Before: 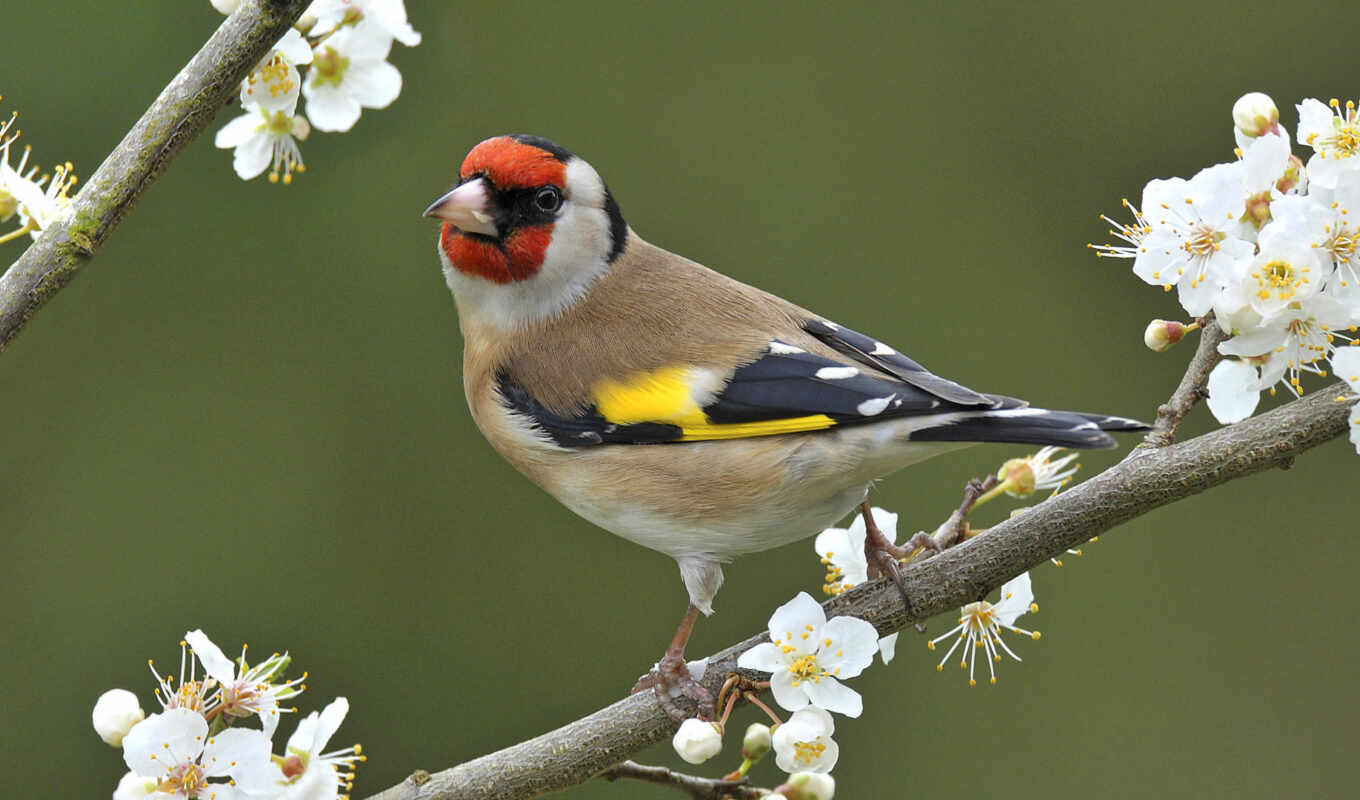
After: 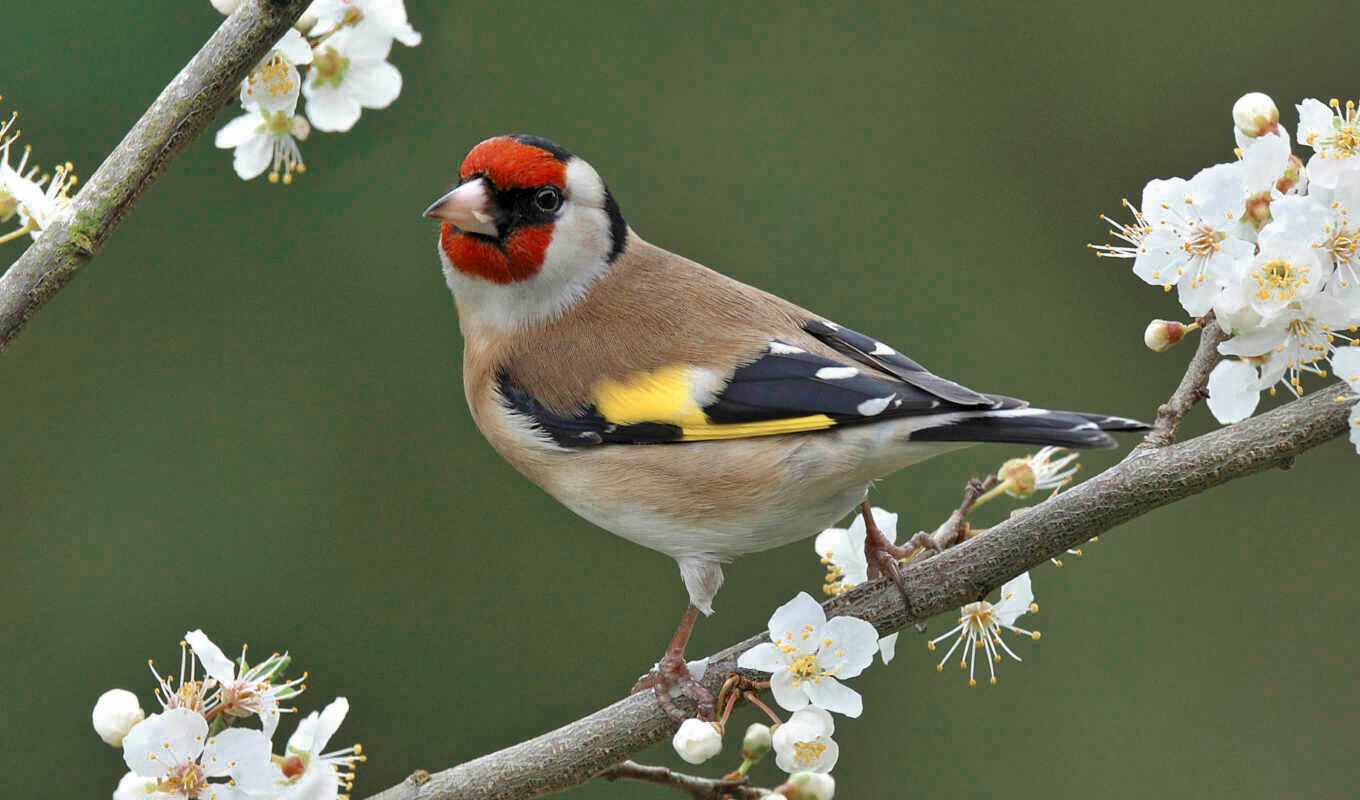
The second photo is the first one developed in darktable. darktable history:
color zones: curves: ch0 [(0, 0.5) (0.125, 0.4) (0.25, 0.5) (0.375, 0.4) (0.5, 0.4) (0.625, 0.35) (0.75, 0.35) (0.875, 0.5)]; ch1 [(0, 0.35) (0.125, 0.45) (0.25, 0.35) (0.375, 0.35) (0.5, 0.35) (0.625, 0.35) (0.75, 0.45) (0.875, 0.35)]; ch2 [(0, 0.6) (0.125, 0.5) (0.25, 0.5) (0.375, 0.6) (0.5, 0.6) (0.625, 0.5) (0.75, 0.5) (0.875, 0.5)]
shadows and highlights: shadows 25, highlights -25
